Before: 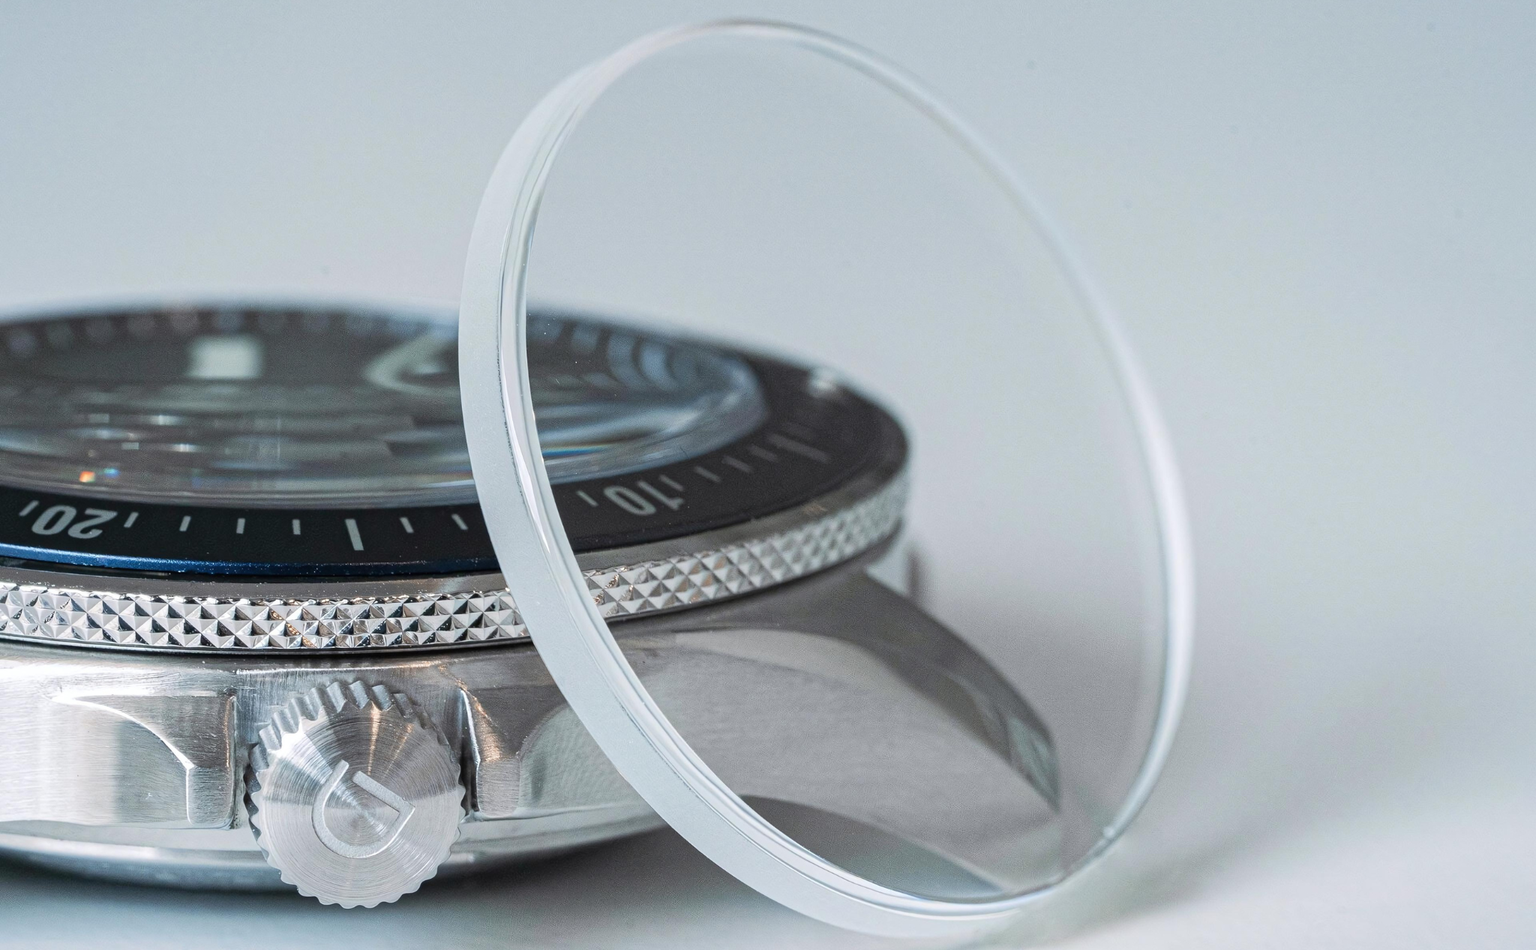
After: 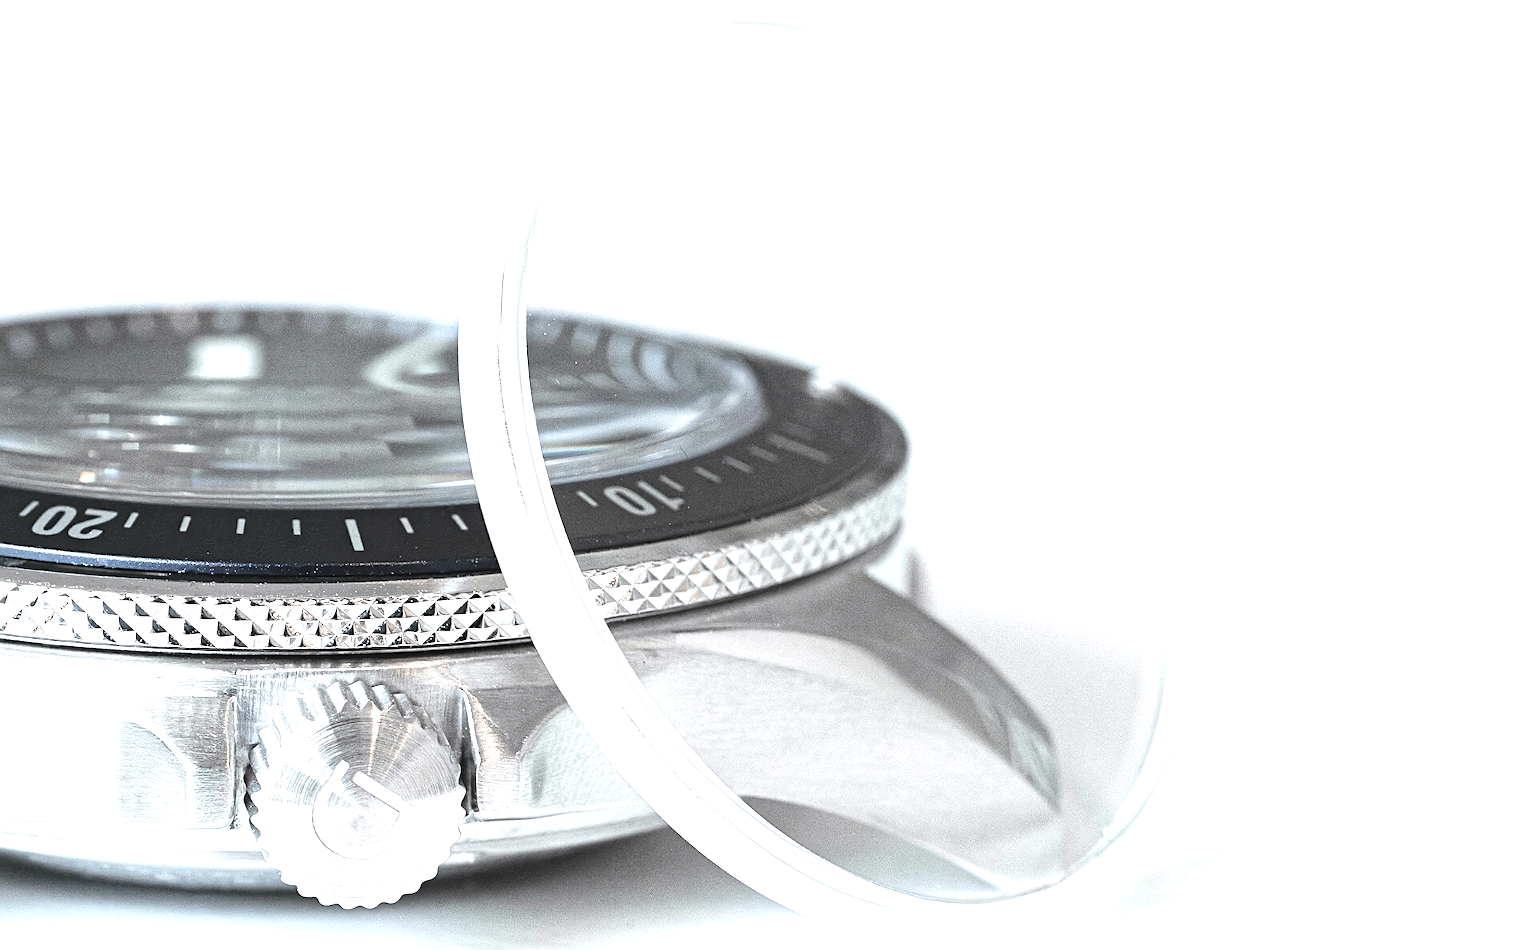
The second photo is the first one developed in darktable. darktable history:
tone equalizer: -8 EV -0.75 EV, -7 EV -0.7 EV, -6 EV -0.6 EV, -5 EV -0.4 EV, -3 EV 0.4 EV, -2 EV 0.6 EV, -1 EV 0.7 EV, +0 EV 0.75 EV, edges refinement/feathering 500, mask exposure compensation -1.57 EV, preserve details no
sharpen: on, module defaults
contrast brightness saturation: brightness 0.18, saturation -0.5
exposure: black level correction -0.002, exposure 0.708 EV, compensate exposure bias true, compensate highlight preservation false
